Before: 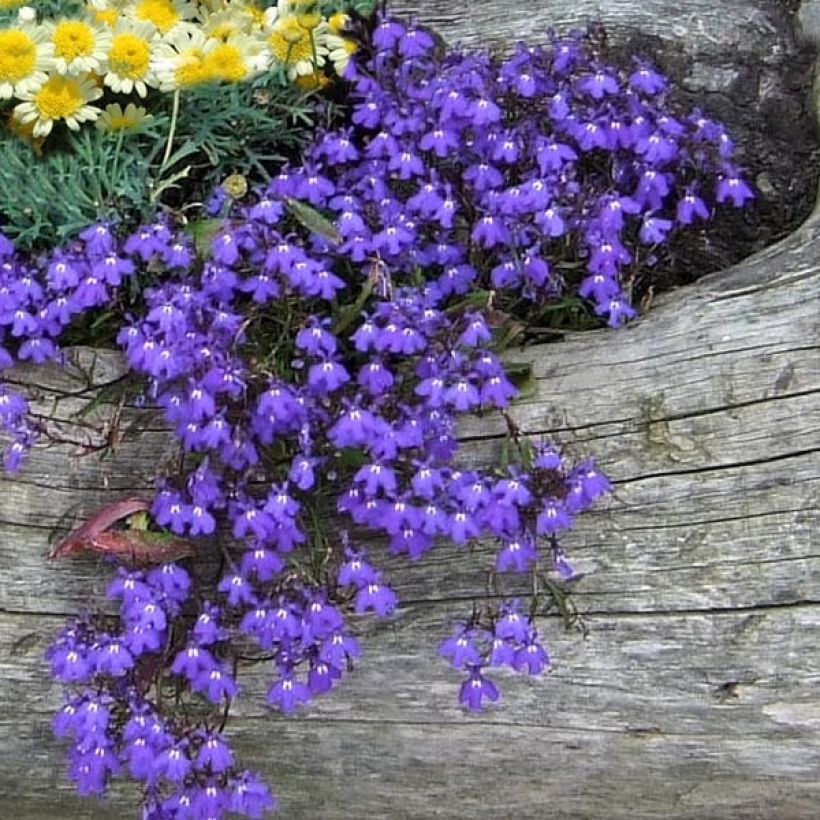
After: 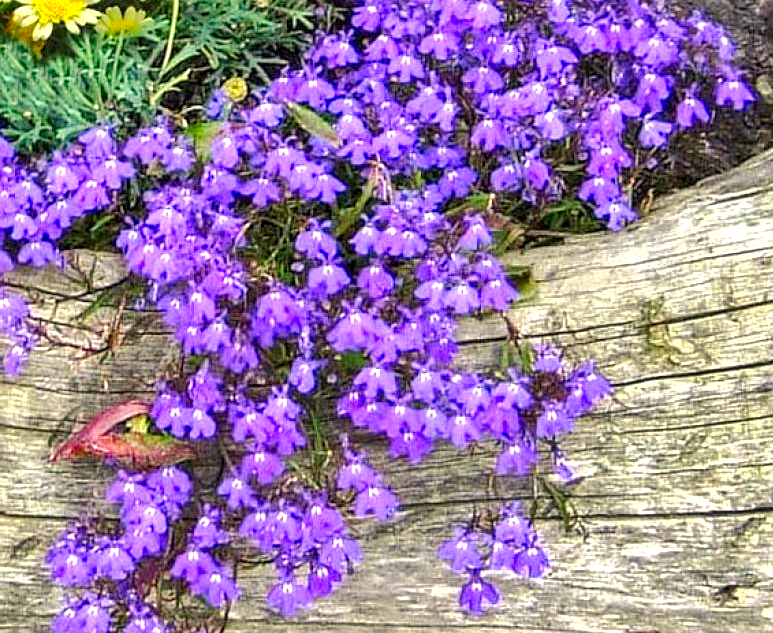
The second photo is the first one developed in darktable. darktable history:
sharpen: amount 0.215
shadows and highlights: soften with gaussian
crop and rotate: angle 0.035°, top 11.883%, right 5.636%, bottom 10.84%
color correction: highlights a* 1.36, highlights b* 17.67
local contrast: on, module defaults
exposure: black level correction 0, exposure 1 EV, compensate highlight preservation false
contrast brightness saturation: saturation 0.501
base curve: curves: ch0 [(0, 0) (0.262, 0.32) (0.722, 0.705) (1, 1)], preserve colors none
